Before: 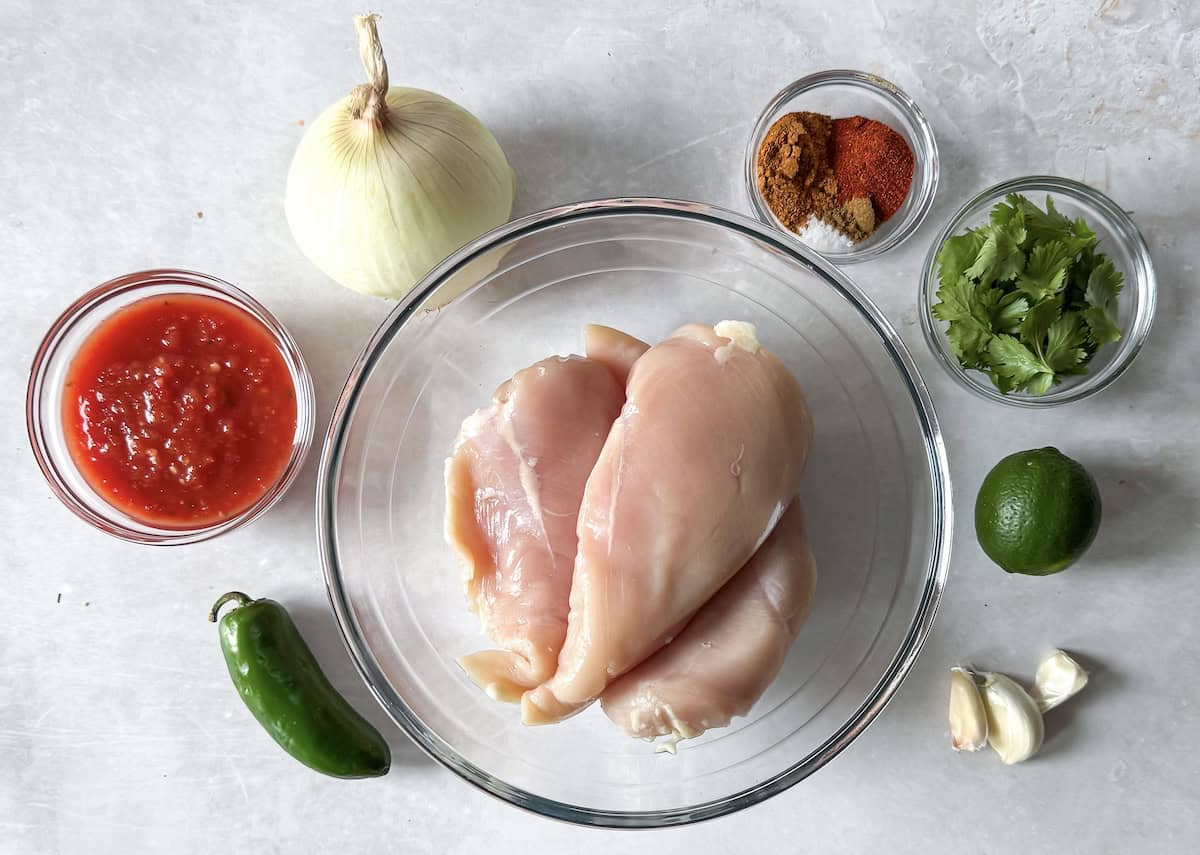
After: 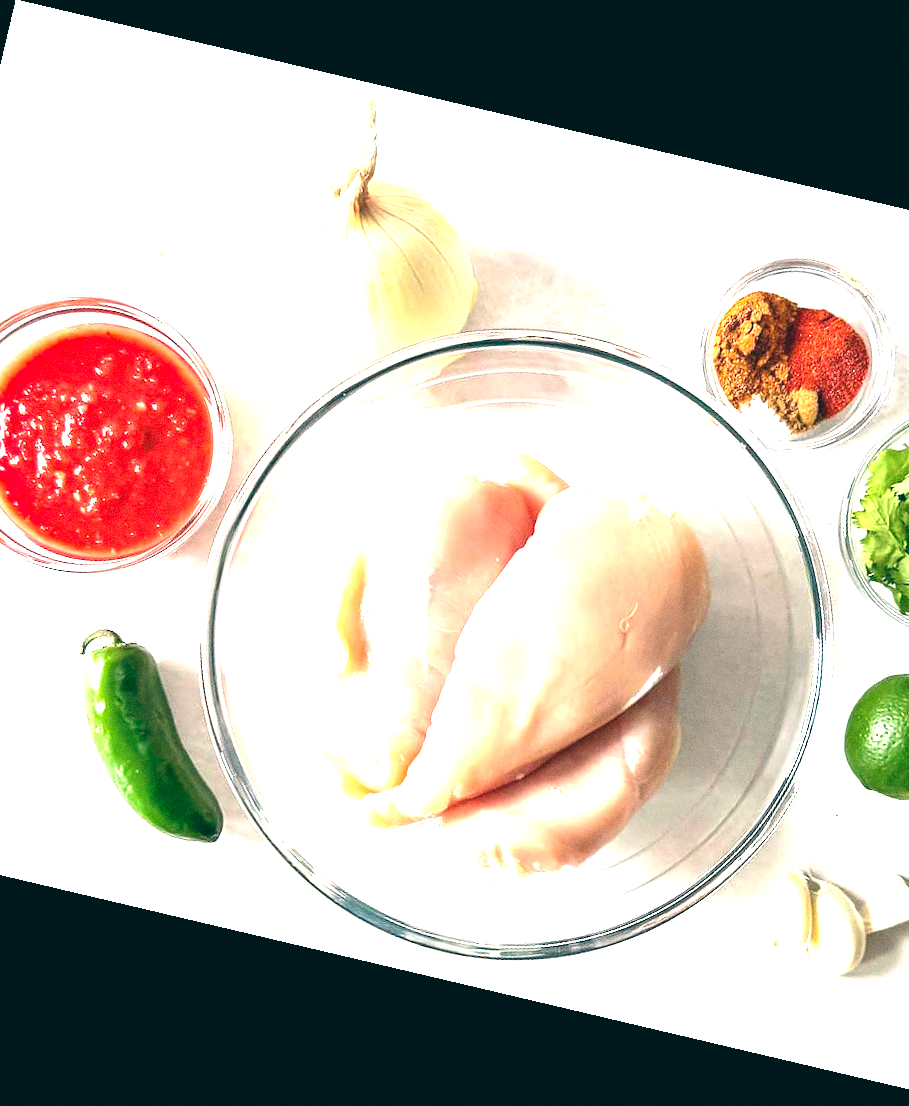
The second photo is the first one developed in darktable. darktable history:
crop and rotate: left 13.342%, right 19.991%
grain: coarseness 0.09 ISO
color balance: lift [1.005, 0.99, 1.007, 1.01], gamma [1, 0.979, 1.011, 1.021], gain [0.923, 1.098, 1.025, 0.902], input saturation 90.45%, contrast 7.73%, output saturation 105.91%
exposure: exposure 2 EV, compensate exposure bias true, compensate highlight preservation false
rotate and perspective: rotation 13.27°, automatic cropping off
